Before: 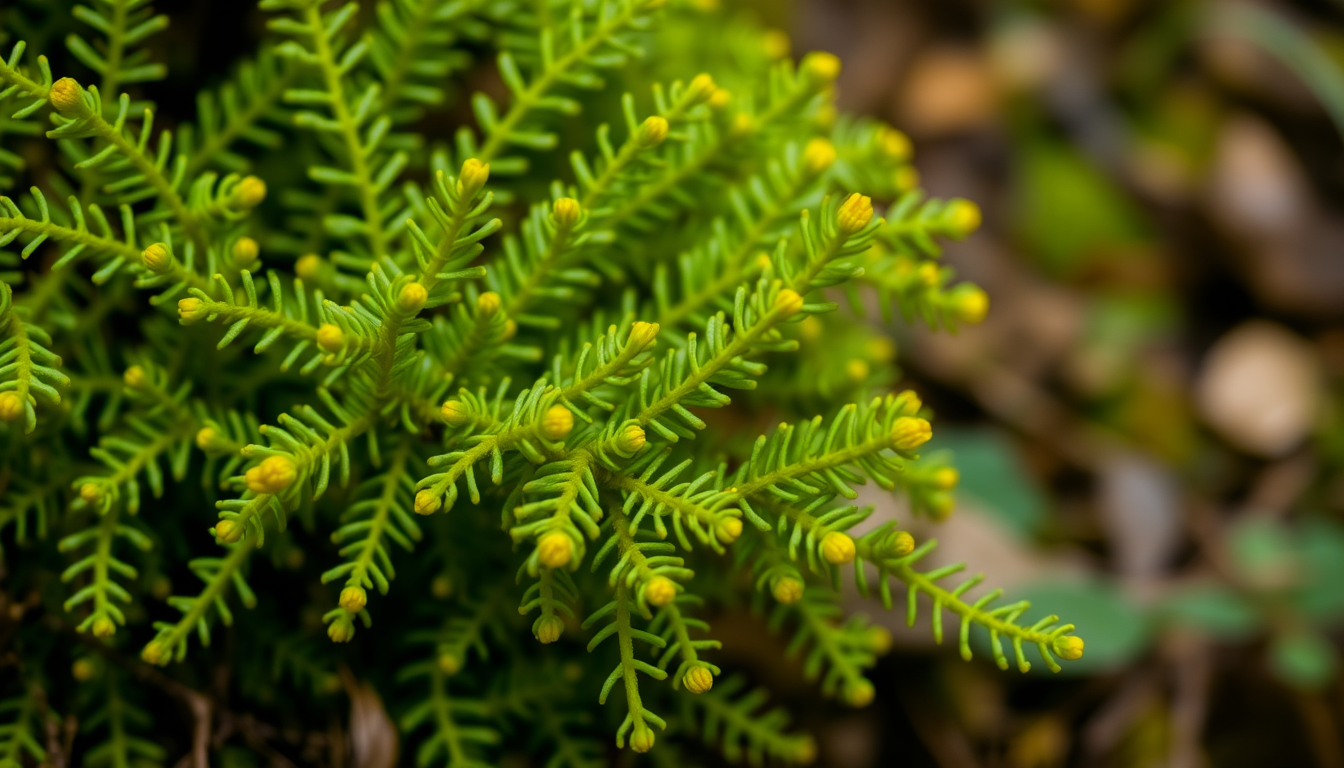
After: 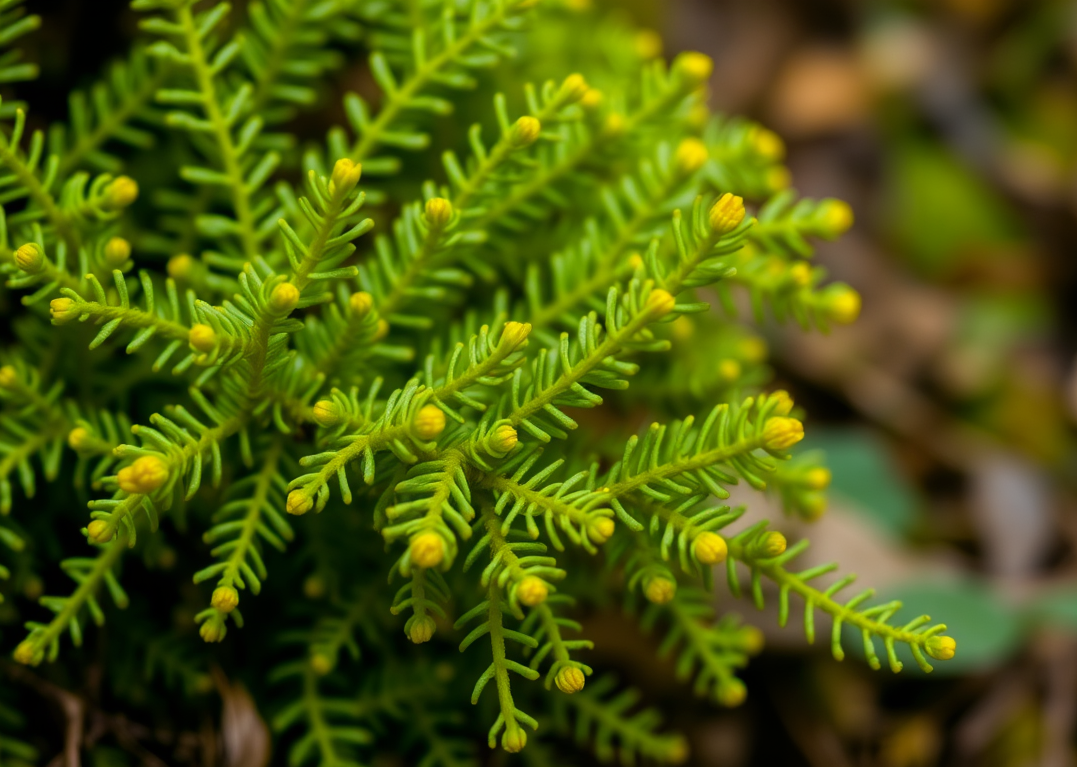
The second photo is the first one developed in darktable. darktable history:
crop and rotate: left 9.597%, right 10.195%
levels: levels [0, 0.492, 0.984]
